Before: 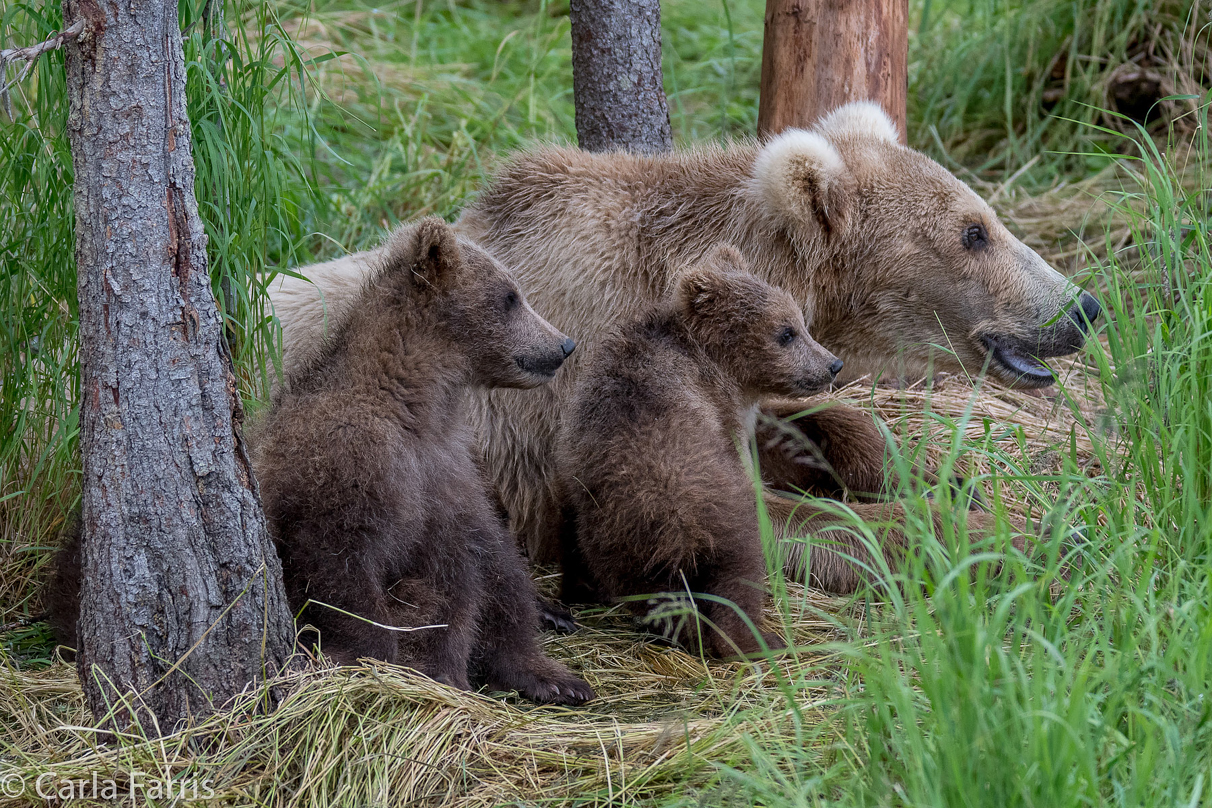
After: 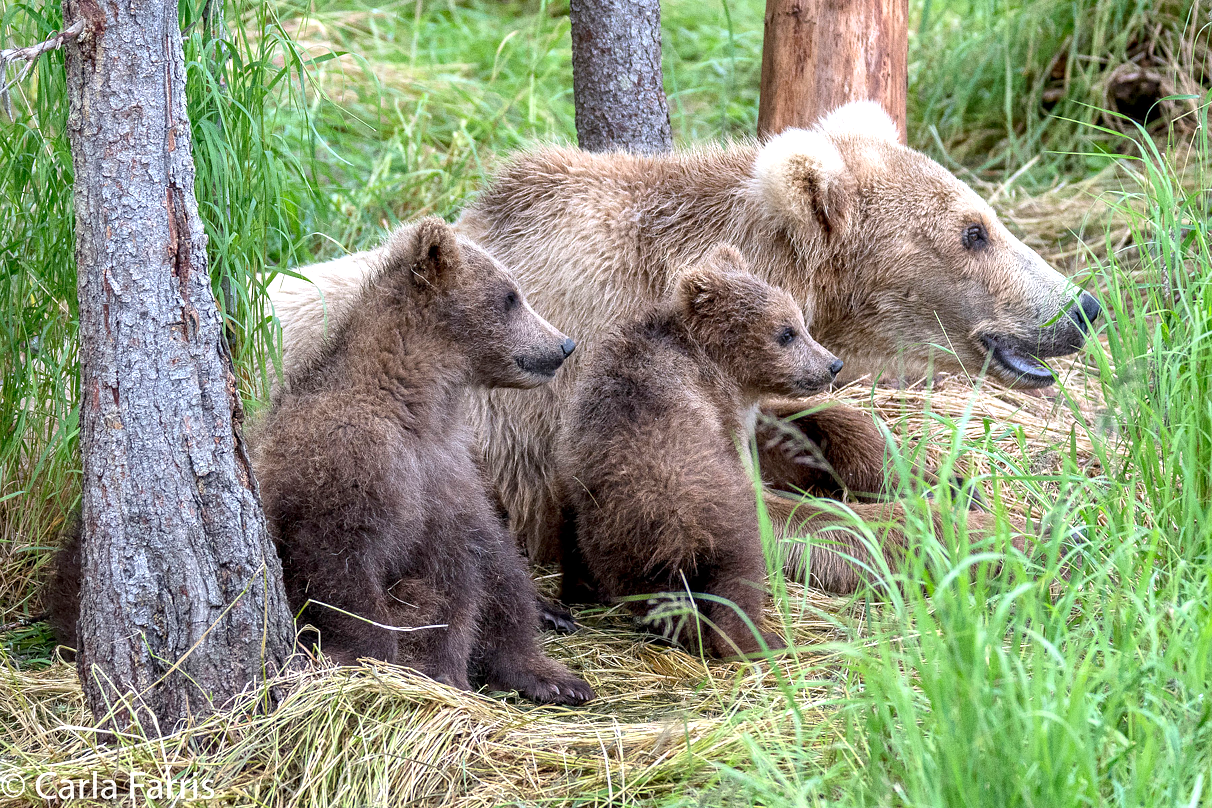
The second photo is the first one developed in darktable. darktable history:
exposure: black level correction 0.001, exposure 1.129 EV, compensate exposure bias true, compensate highlight preservation false
grain: coarseness 0.09 ISO
